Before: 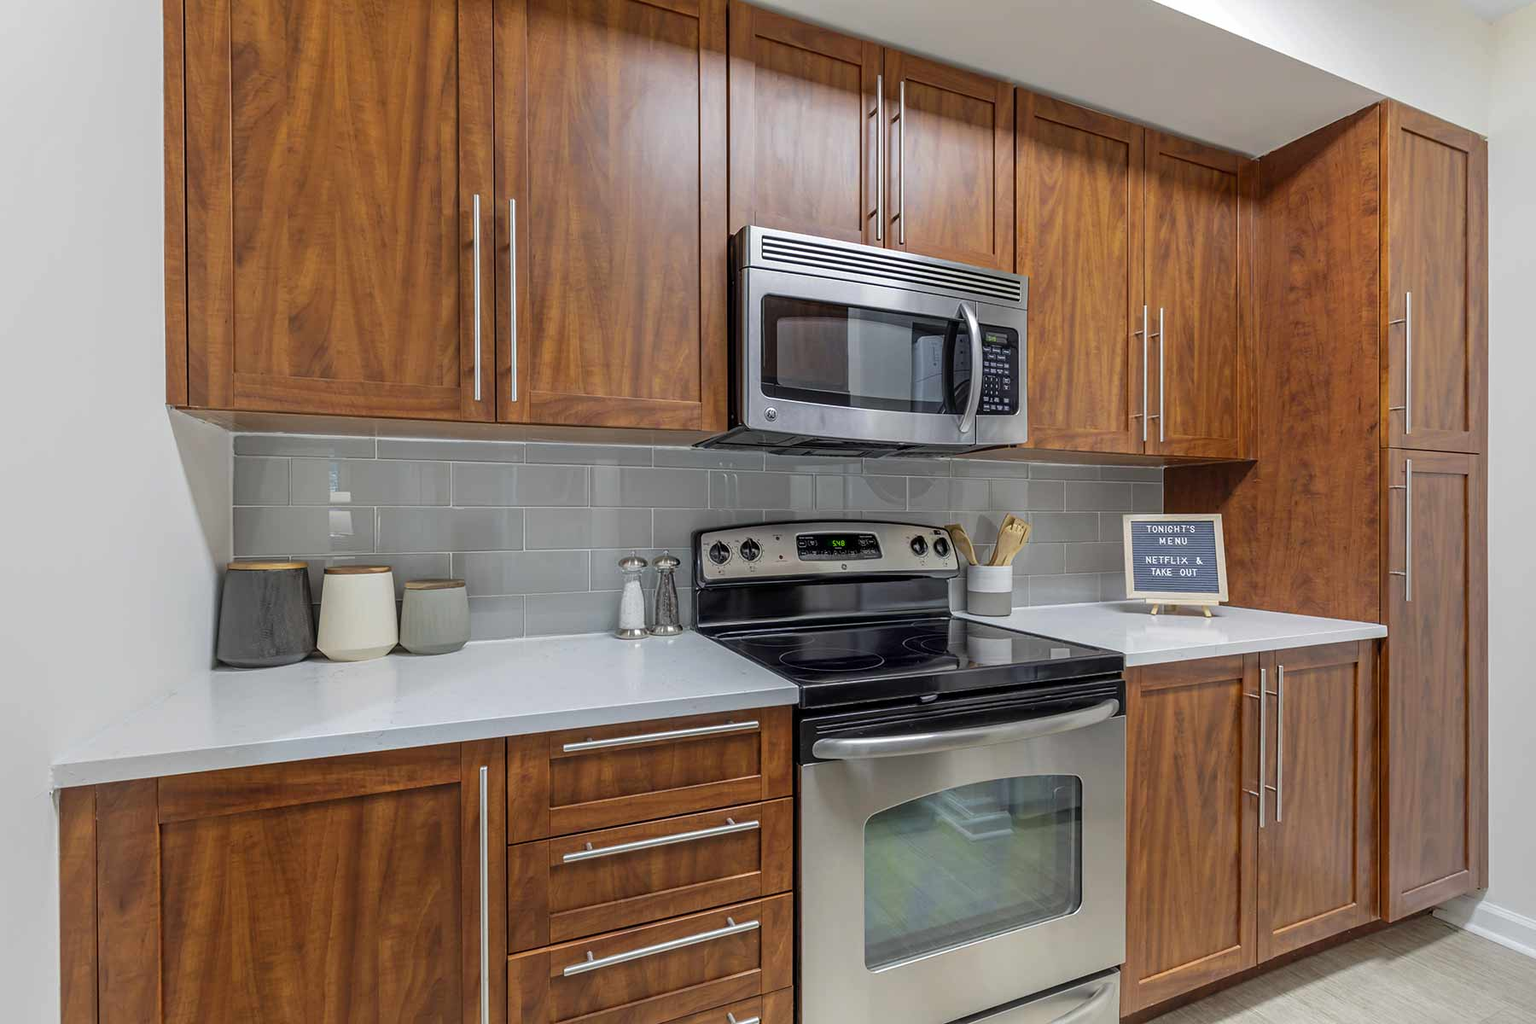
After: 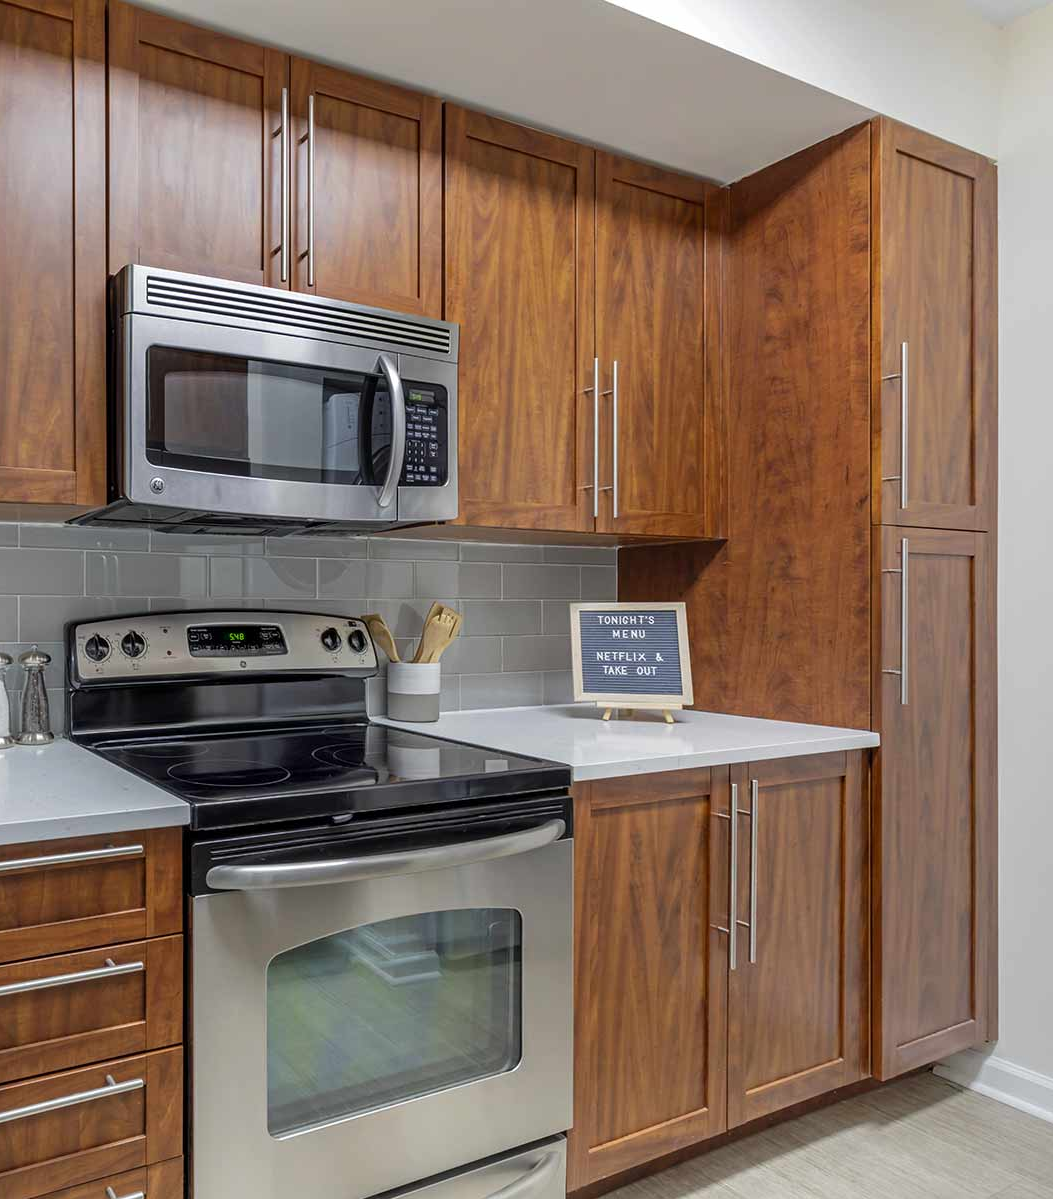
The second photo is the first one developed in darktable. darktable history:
crop: left 41.489%
